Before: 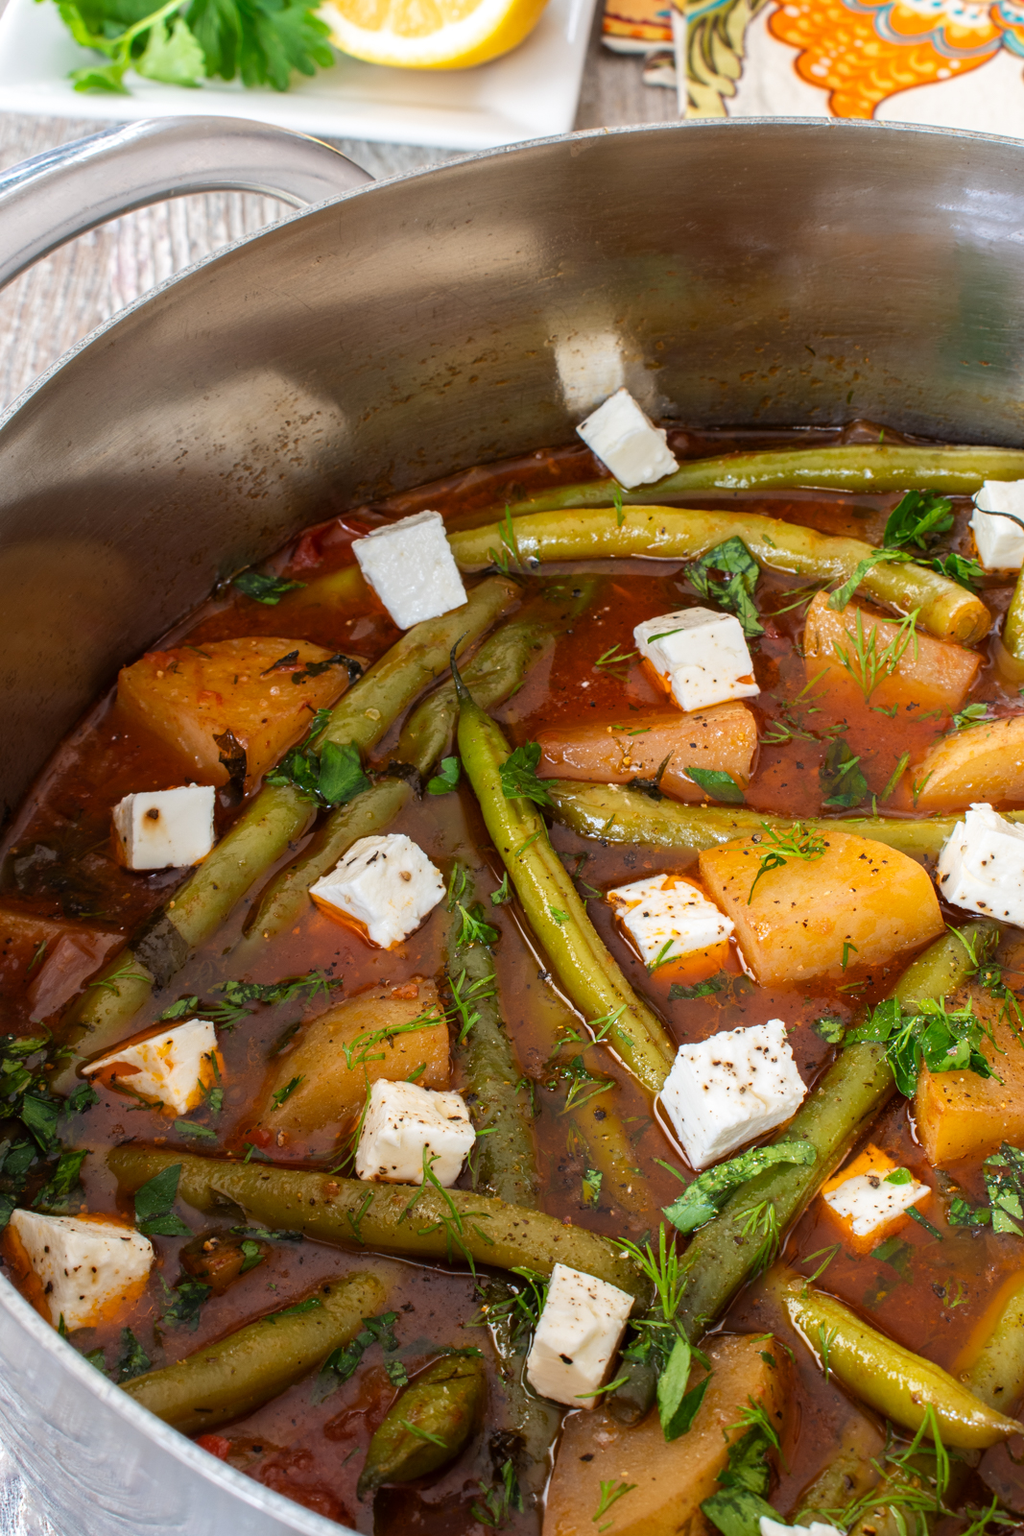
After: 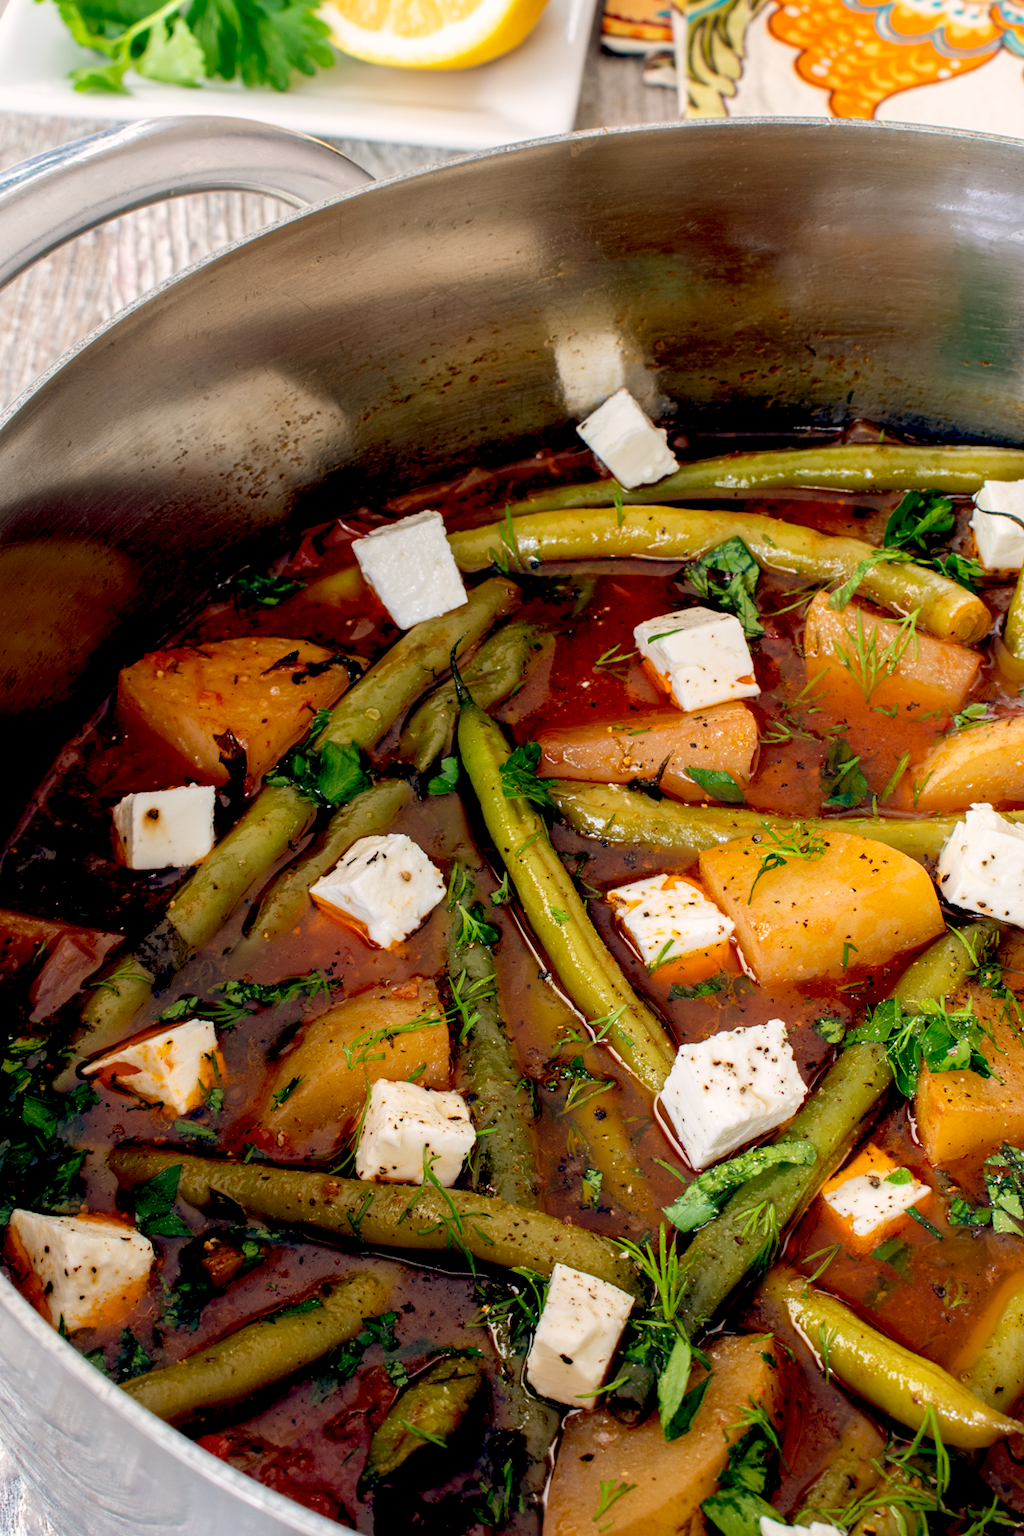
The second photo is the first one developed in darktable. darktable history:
exposure: black level correction 0.005, exposure 0.001 EV, compensate highlight preservation false
color balance: lift [0.975, 0.993, 1, 1.015], gamma [1.1, 1, 1, 0.945], gain [1, 1.04, 1, 0.95]
